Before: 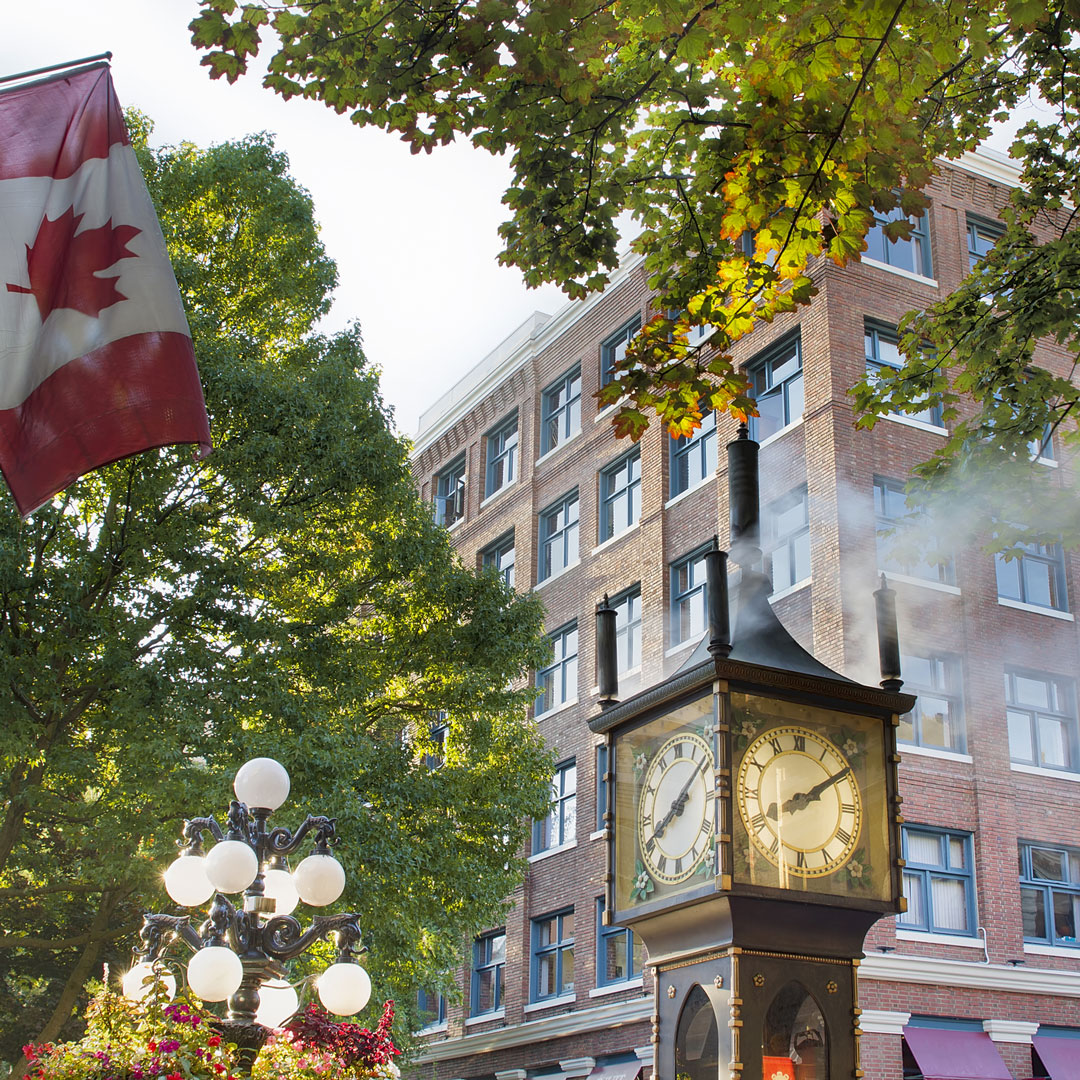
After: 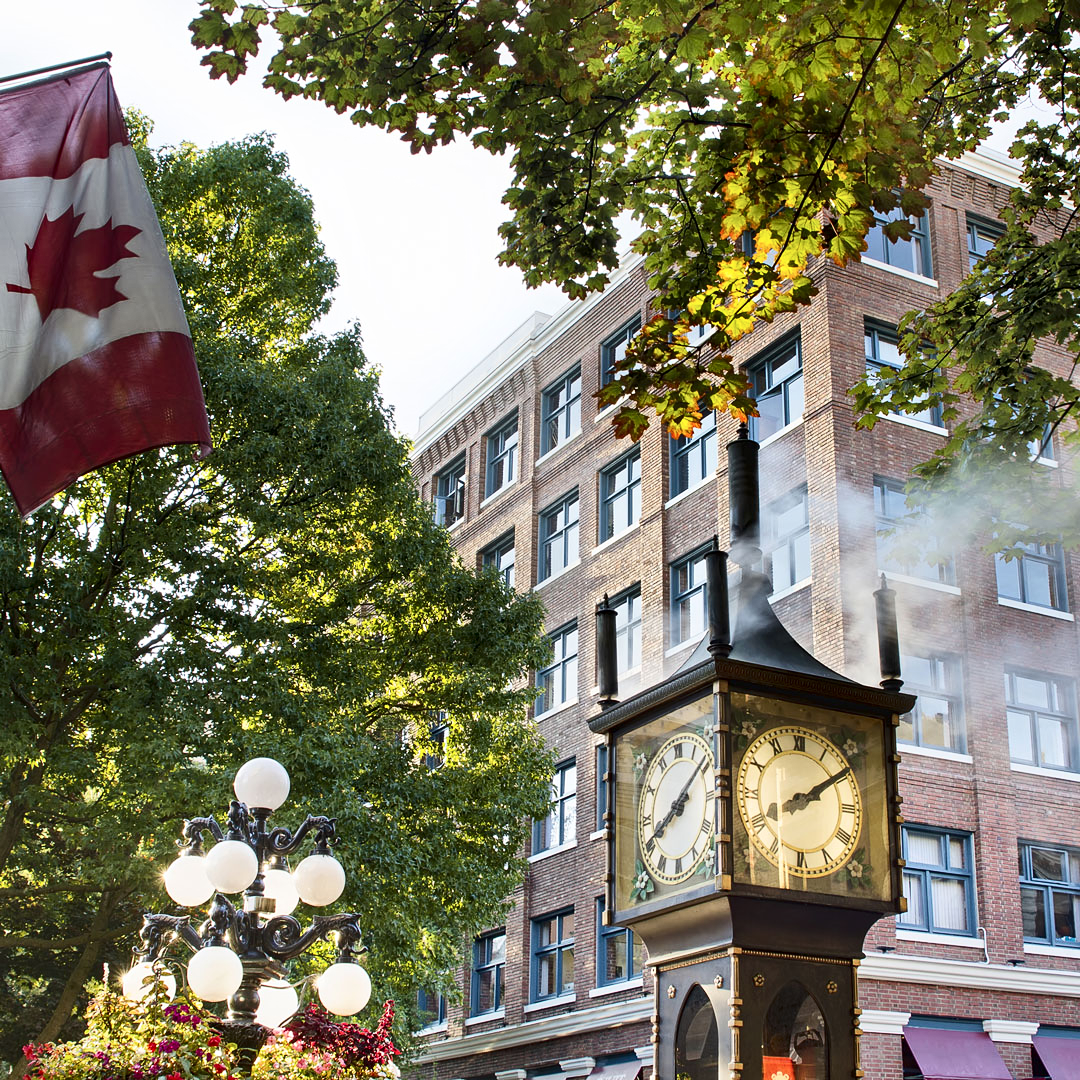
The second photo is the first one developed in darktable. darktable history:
contrast brightness saturation: contrast 0.22
contrast equalizer: y [[0.5, 0.501, 0.532, 0.538, 0.54, 0.541], [0.5 ×6], [0.5 ×6], [0 ×6], [0 ×6]]
